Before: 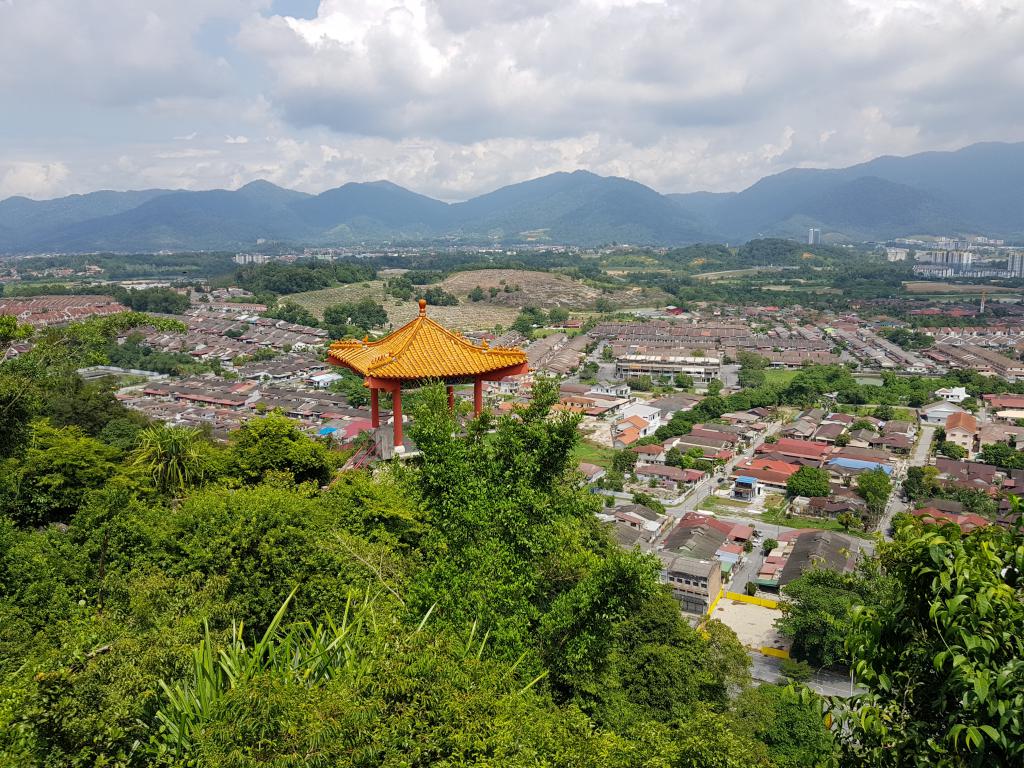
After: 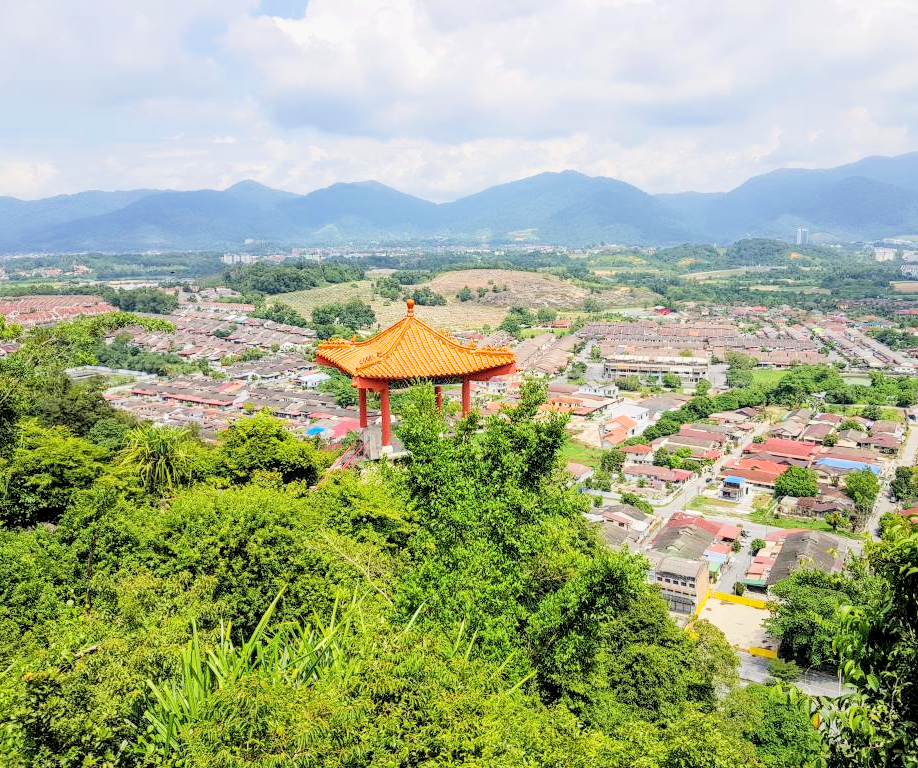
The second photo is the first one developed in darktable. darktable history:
exposure: black level correction 0.001, exposure 1.641 EV, compensate highlight preservation false
local contrast: on, module defaults
filmic rgb: black relative exposure -6.97 EV, white relative exposure 5.59 EV, threshold 2.95 EV, hardness 2.85, color science v6 (2022), enable highlight reconstruction true
crop and rotate: left 1.186%, right 9.118%
